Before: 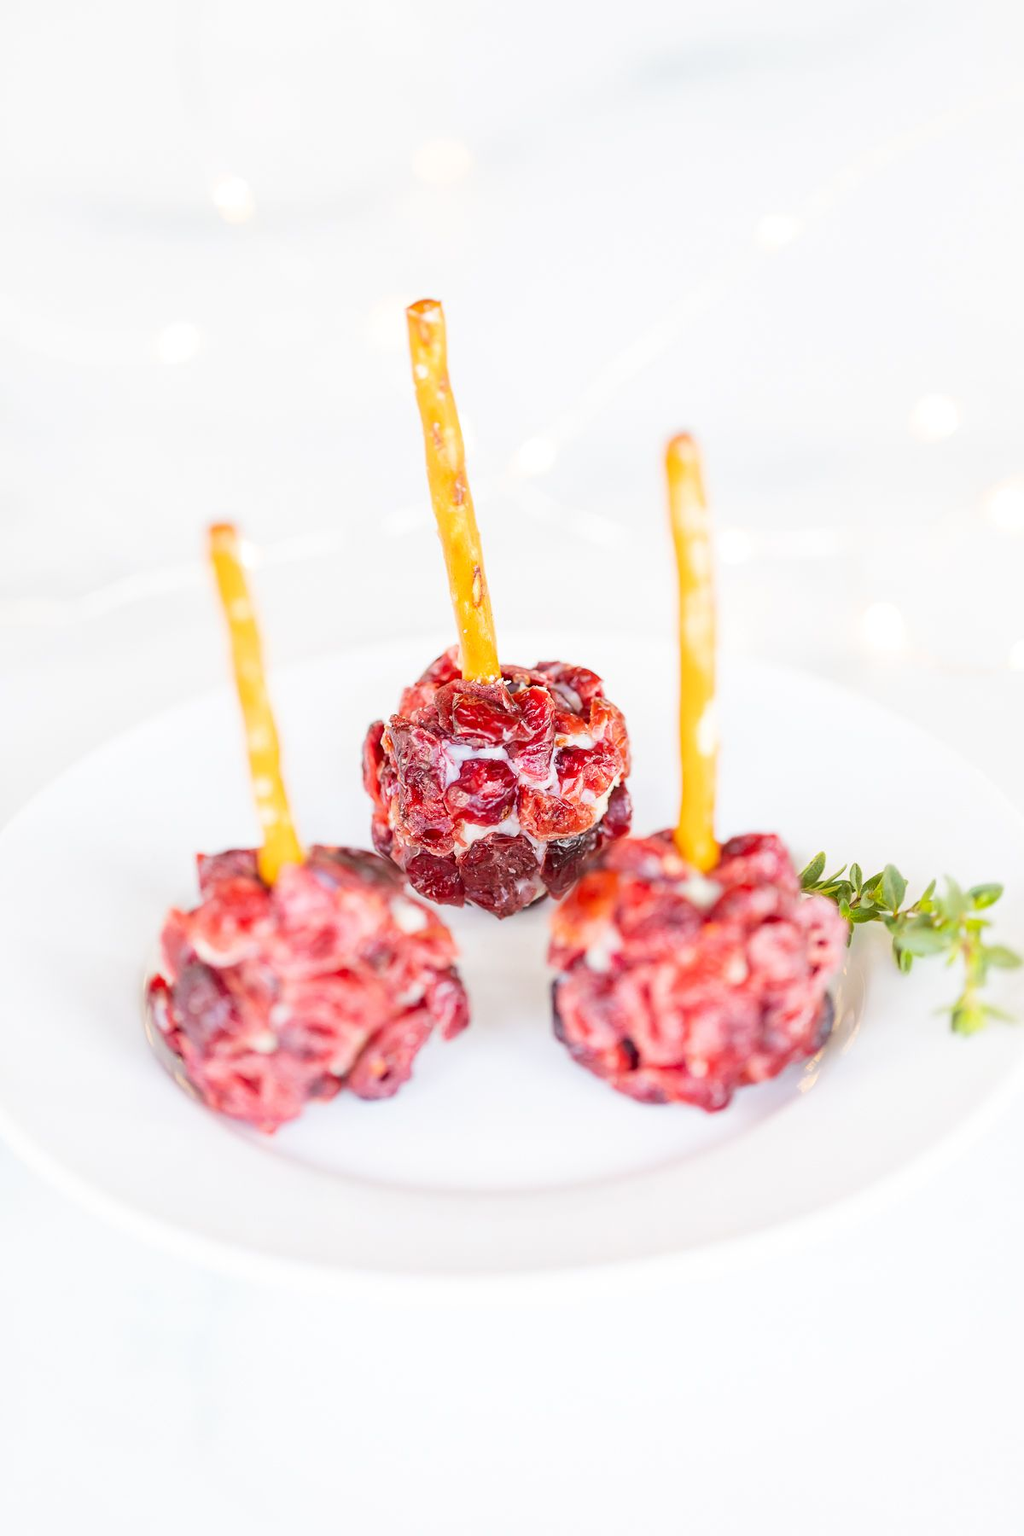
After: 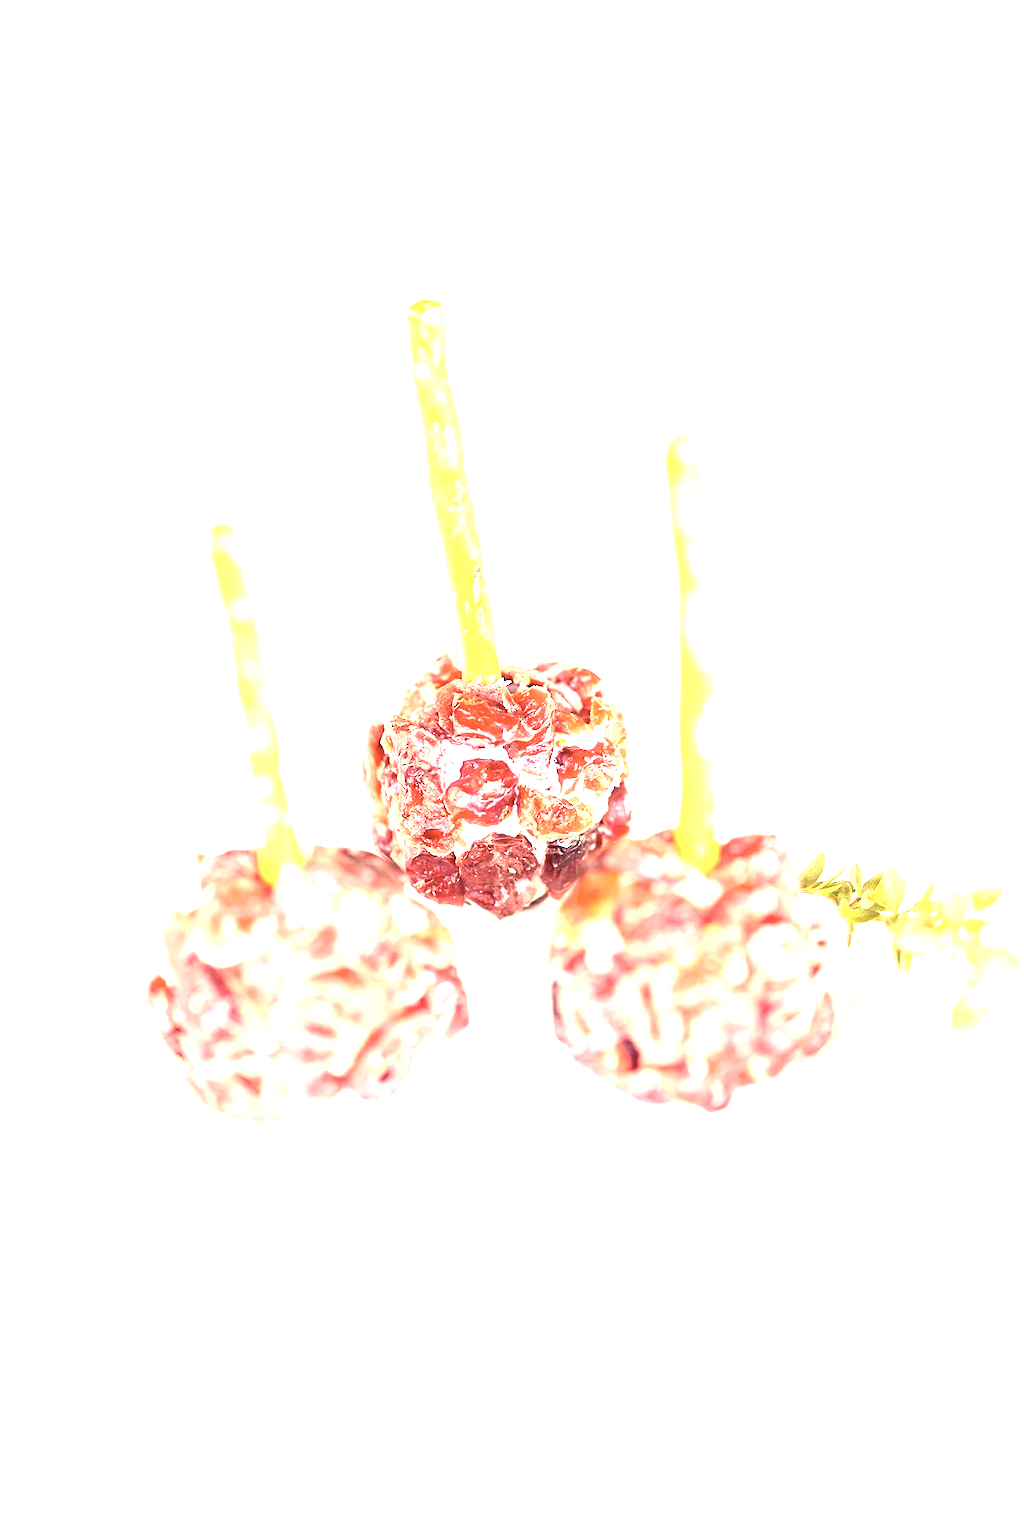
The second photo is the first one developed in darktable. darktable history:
color correction: highlights a* 20.03, highlights b* 28.15, shadows a* 3.37, shadows b* -17.34, saturation 0.729
exposure: black level correction 0.002, exposure 1.988 EV, compensate exposure bias true, compensate highlight preservation false
contrast brightness saturation: saturation -0.157
